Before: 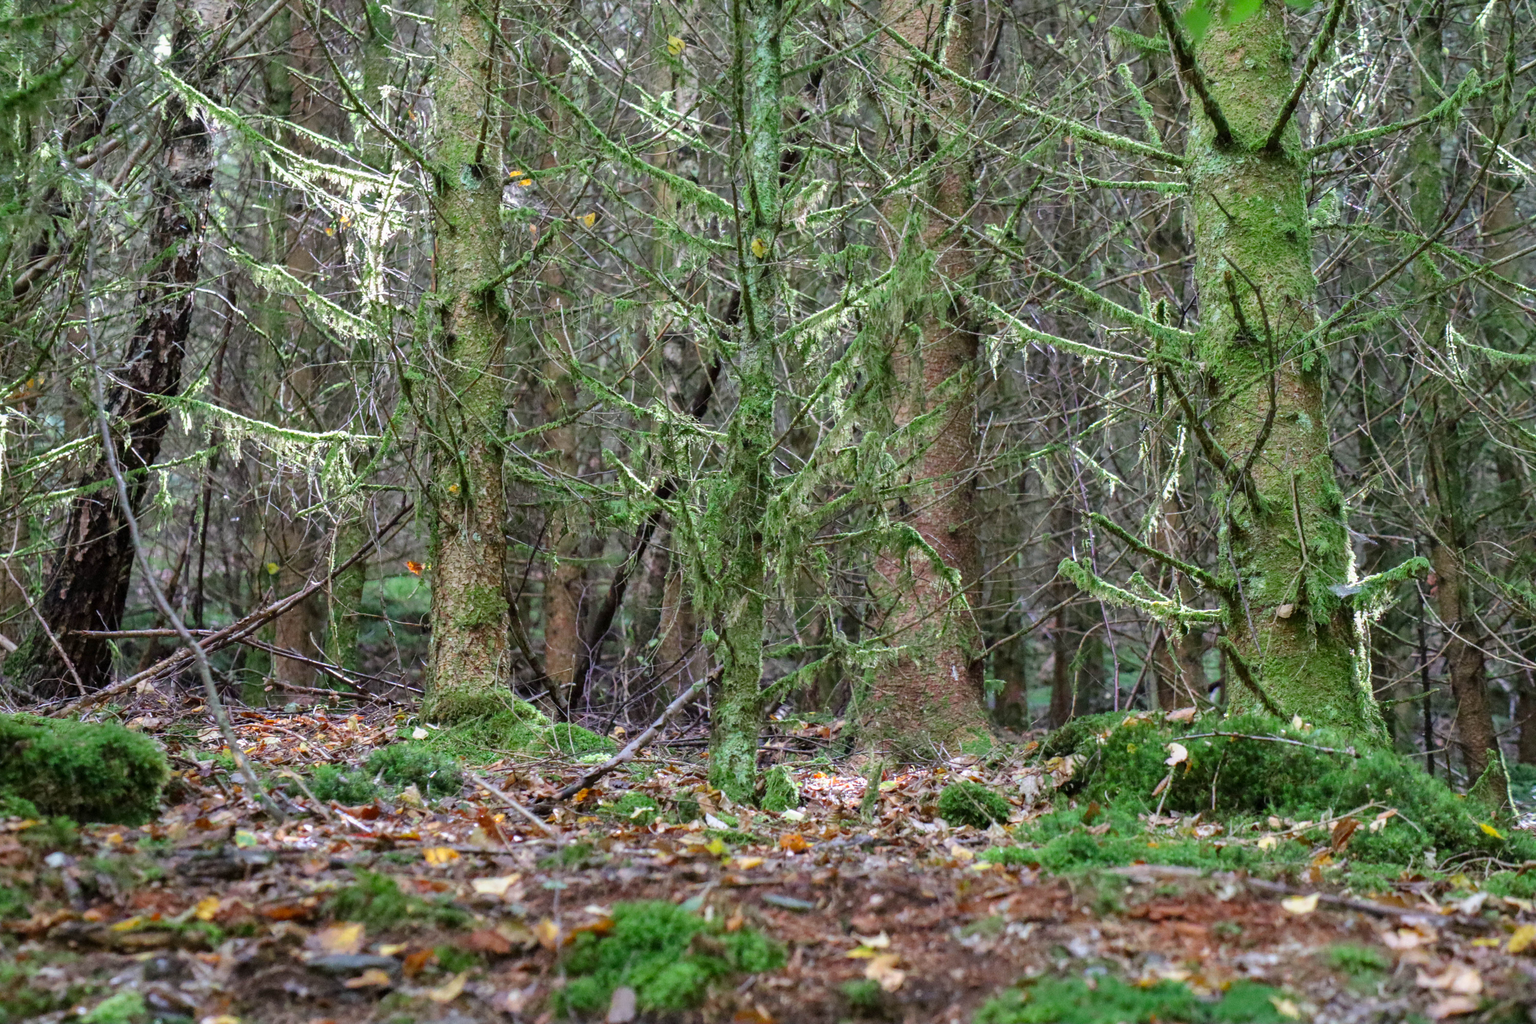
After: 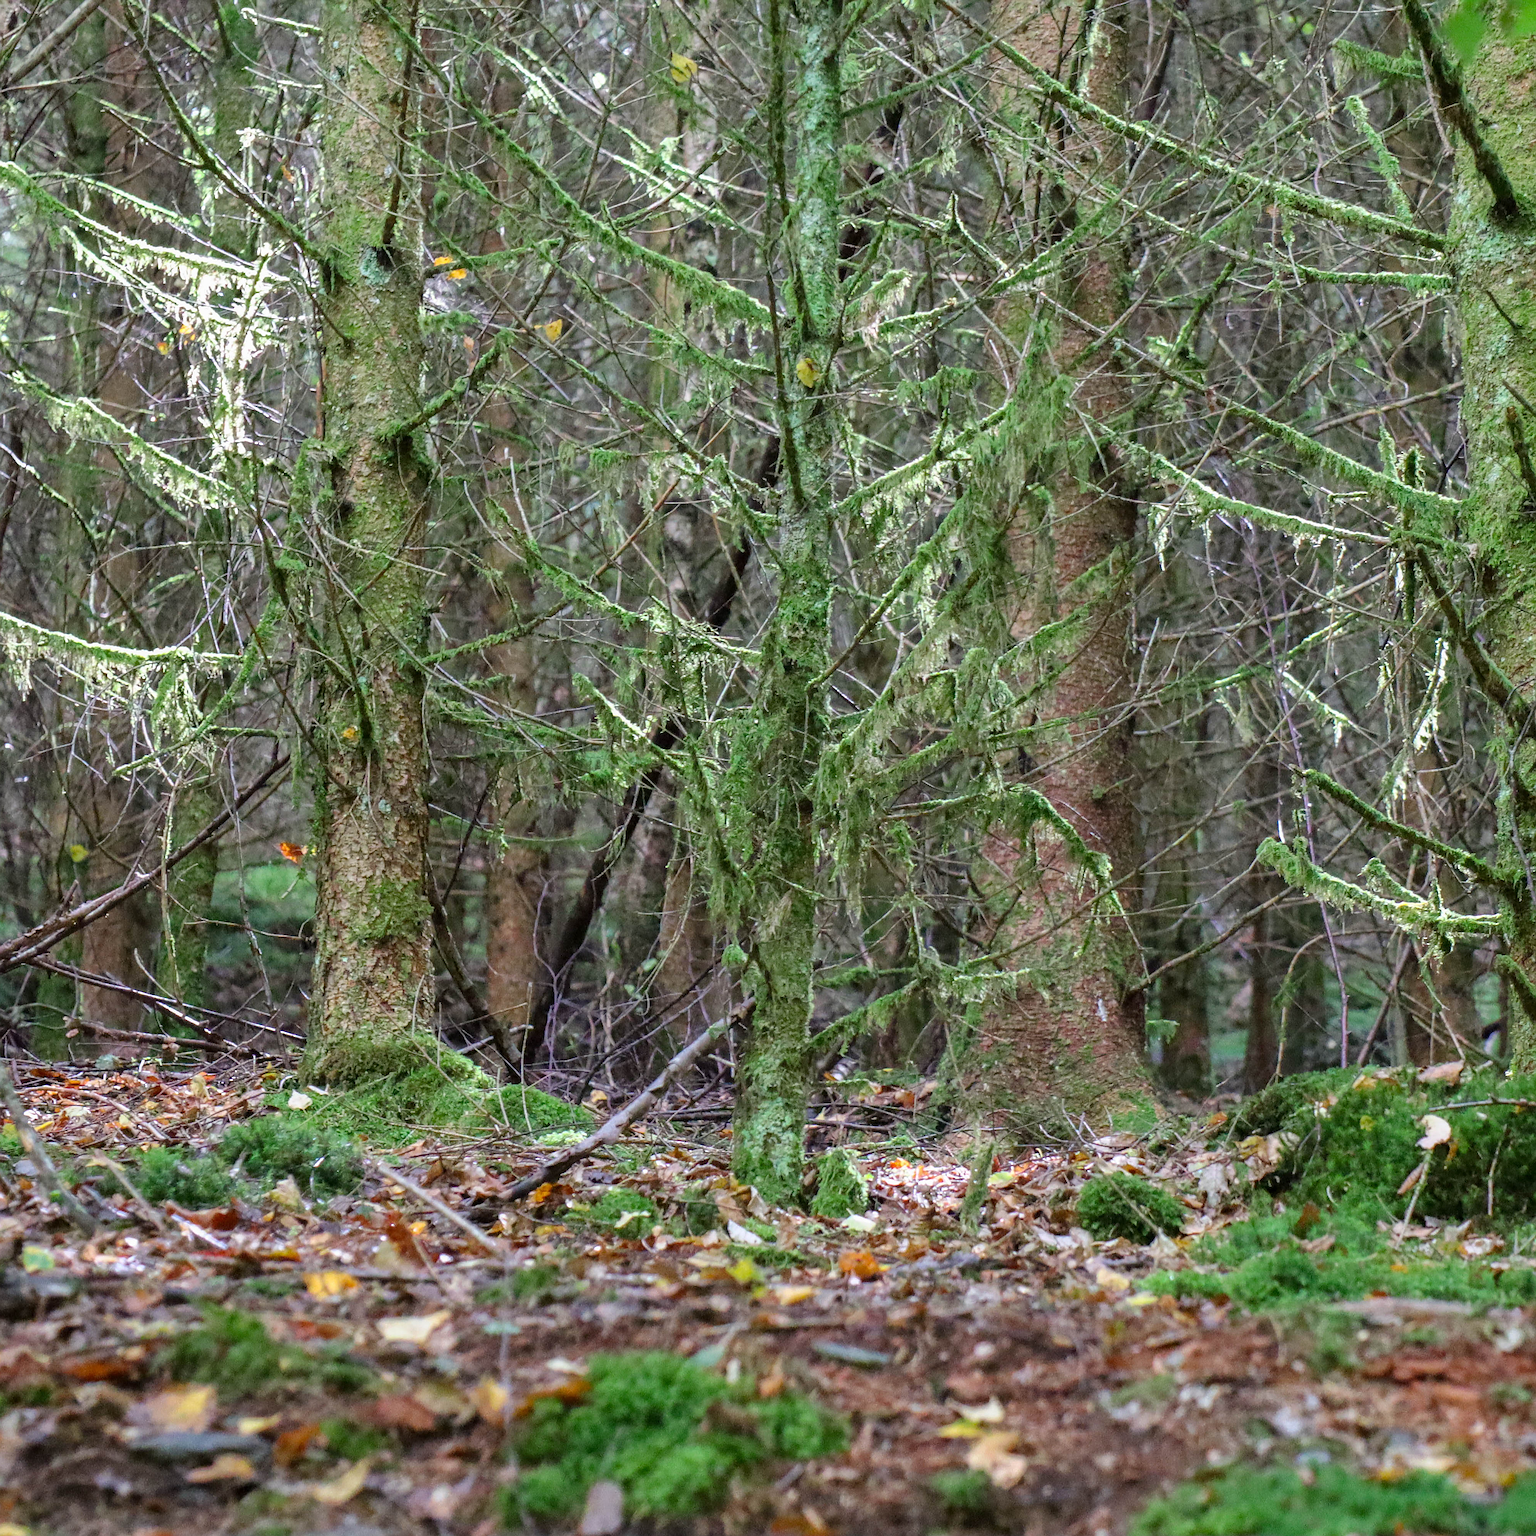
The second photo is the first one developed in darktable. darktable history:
sharpen: radius 1.348, amount 1.234, threshold 0.848
crop and rotate: left 14.373%, right 18.976%
